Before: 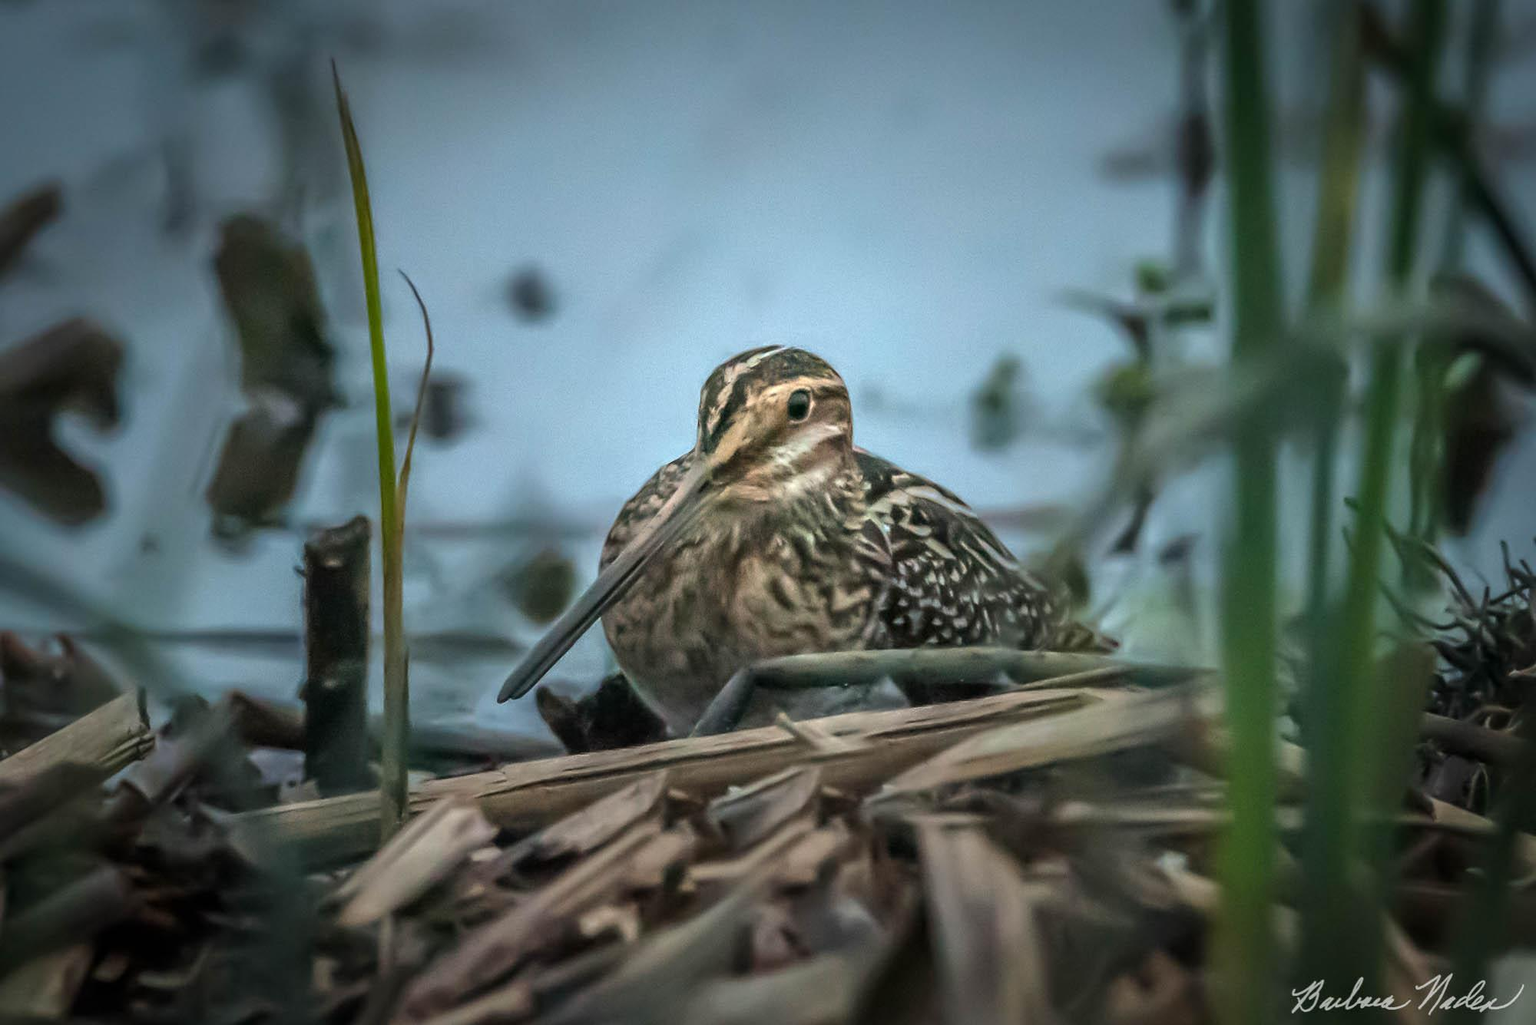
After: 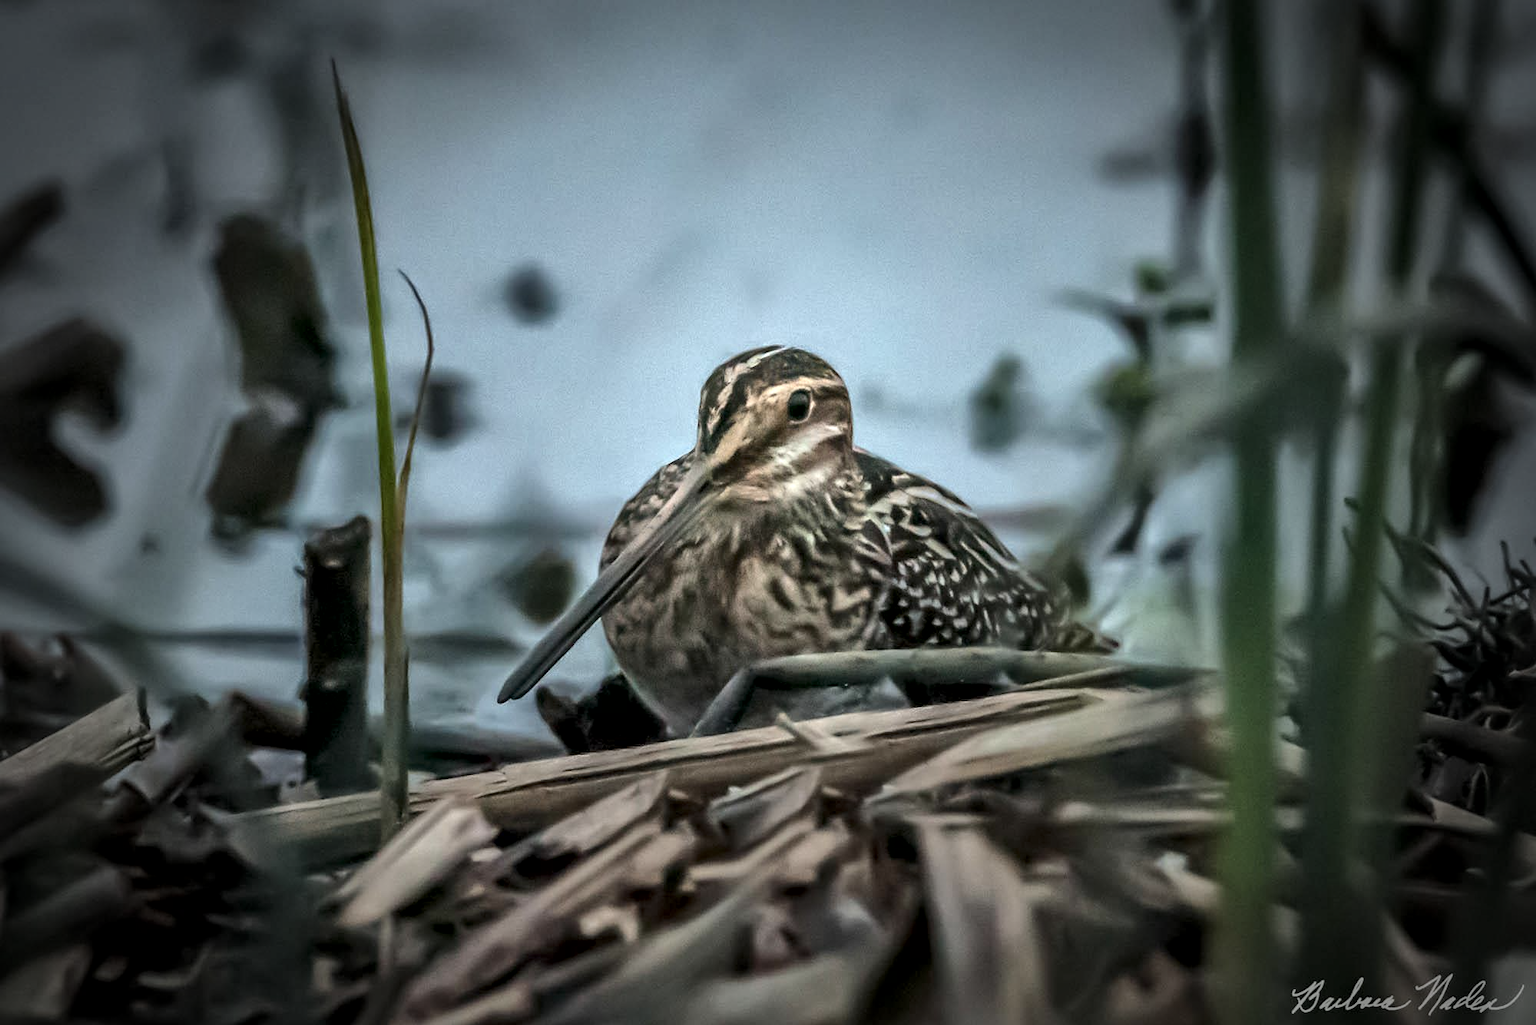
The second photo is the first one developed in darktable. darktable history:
contrast brightness saturation: contrast 0.06, brightness -0.01, saturation -0.23
local contrast: mode bilateral grid, contrast 25, coarseness 60, detail 151%, midtone range 0.2
vignetting: fall-off start 64.63%, center (-0.034, 0.148), width/height ratio 0.881
